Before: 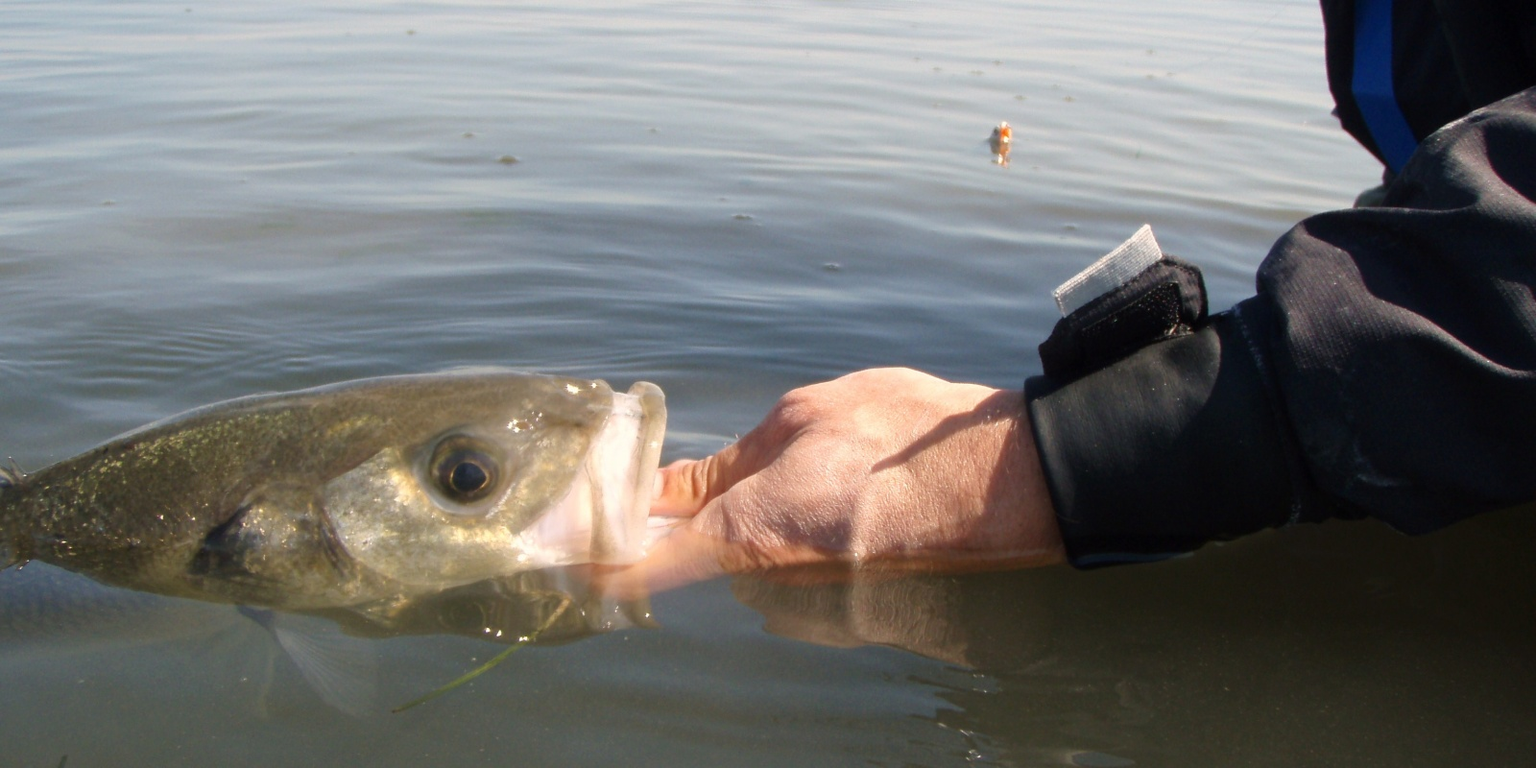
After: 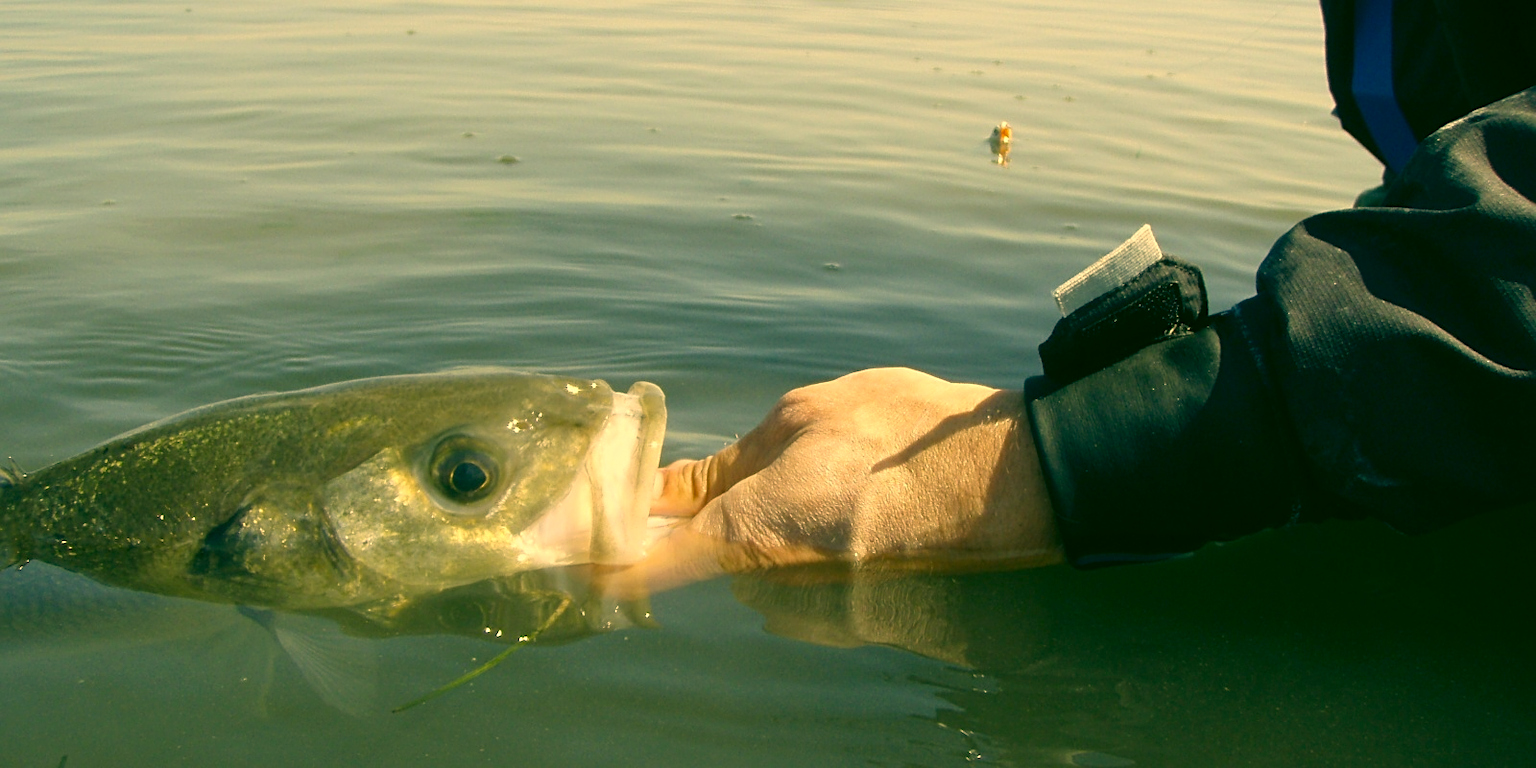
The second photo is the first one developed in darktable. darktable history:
color correction: highlights a* 5.62, highlights b* 33.57, shadows a* -25.86, shadows b* 4.02
sharpen: on, module defaults
